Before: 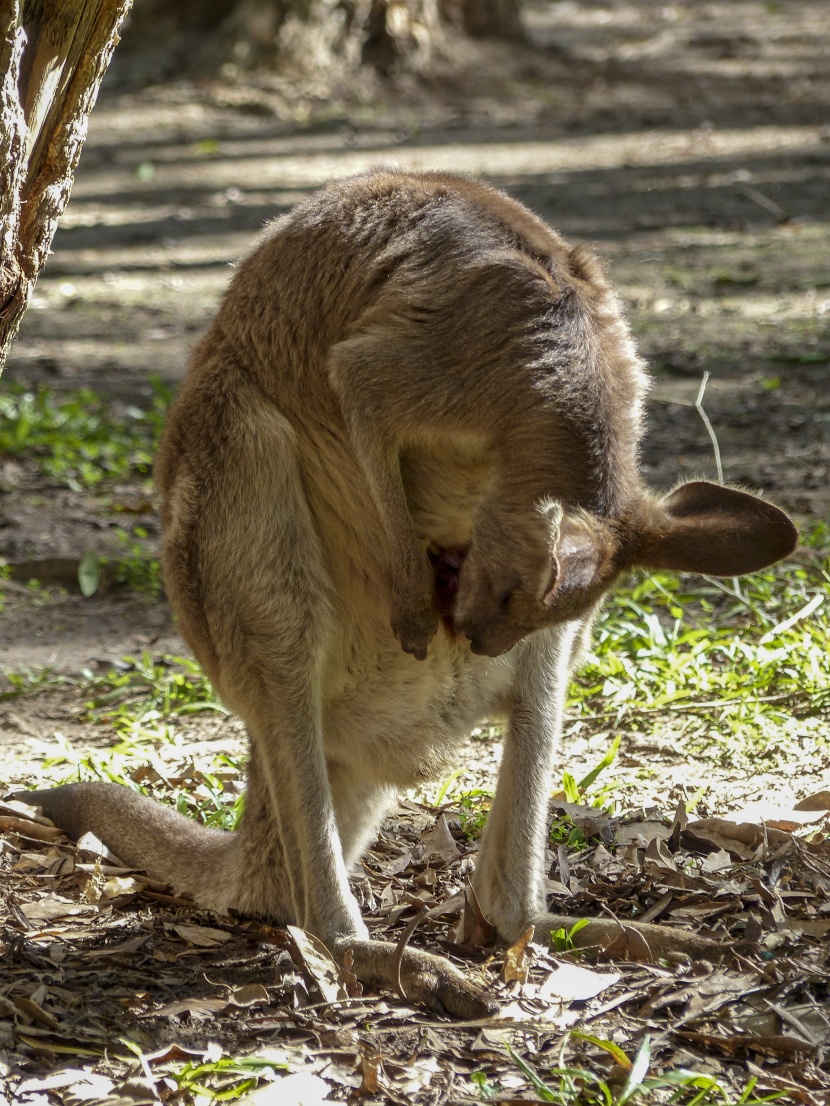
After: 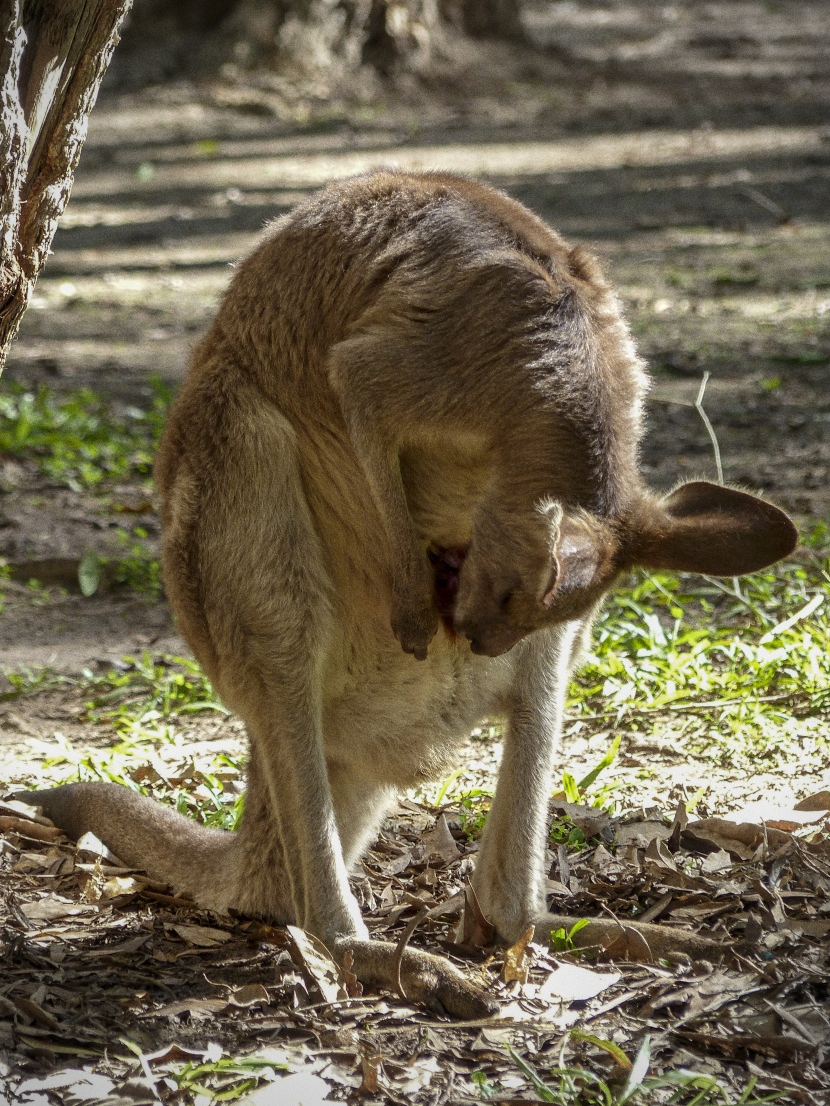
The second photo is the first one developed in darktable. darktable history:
grain: coarseness 0.09 ISO
vignetting: unbound false
